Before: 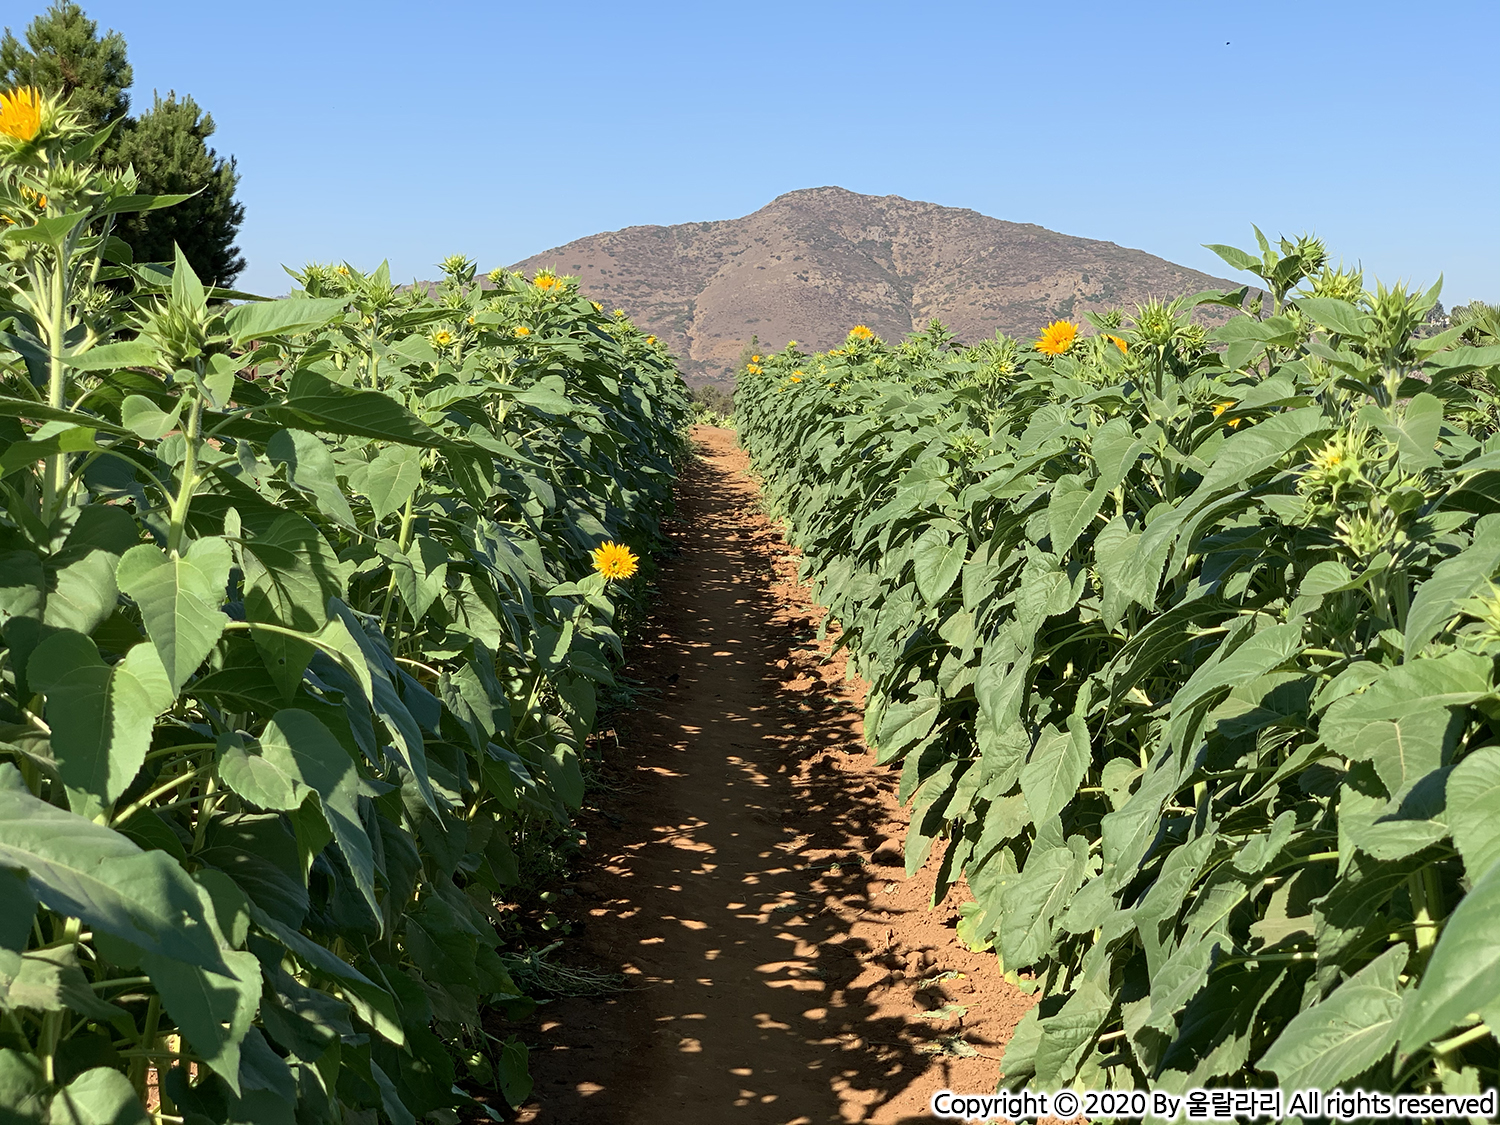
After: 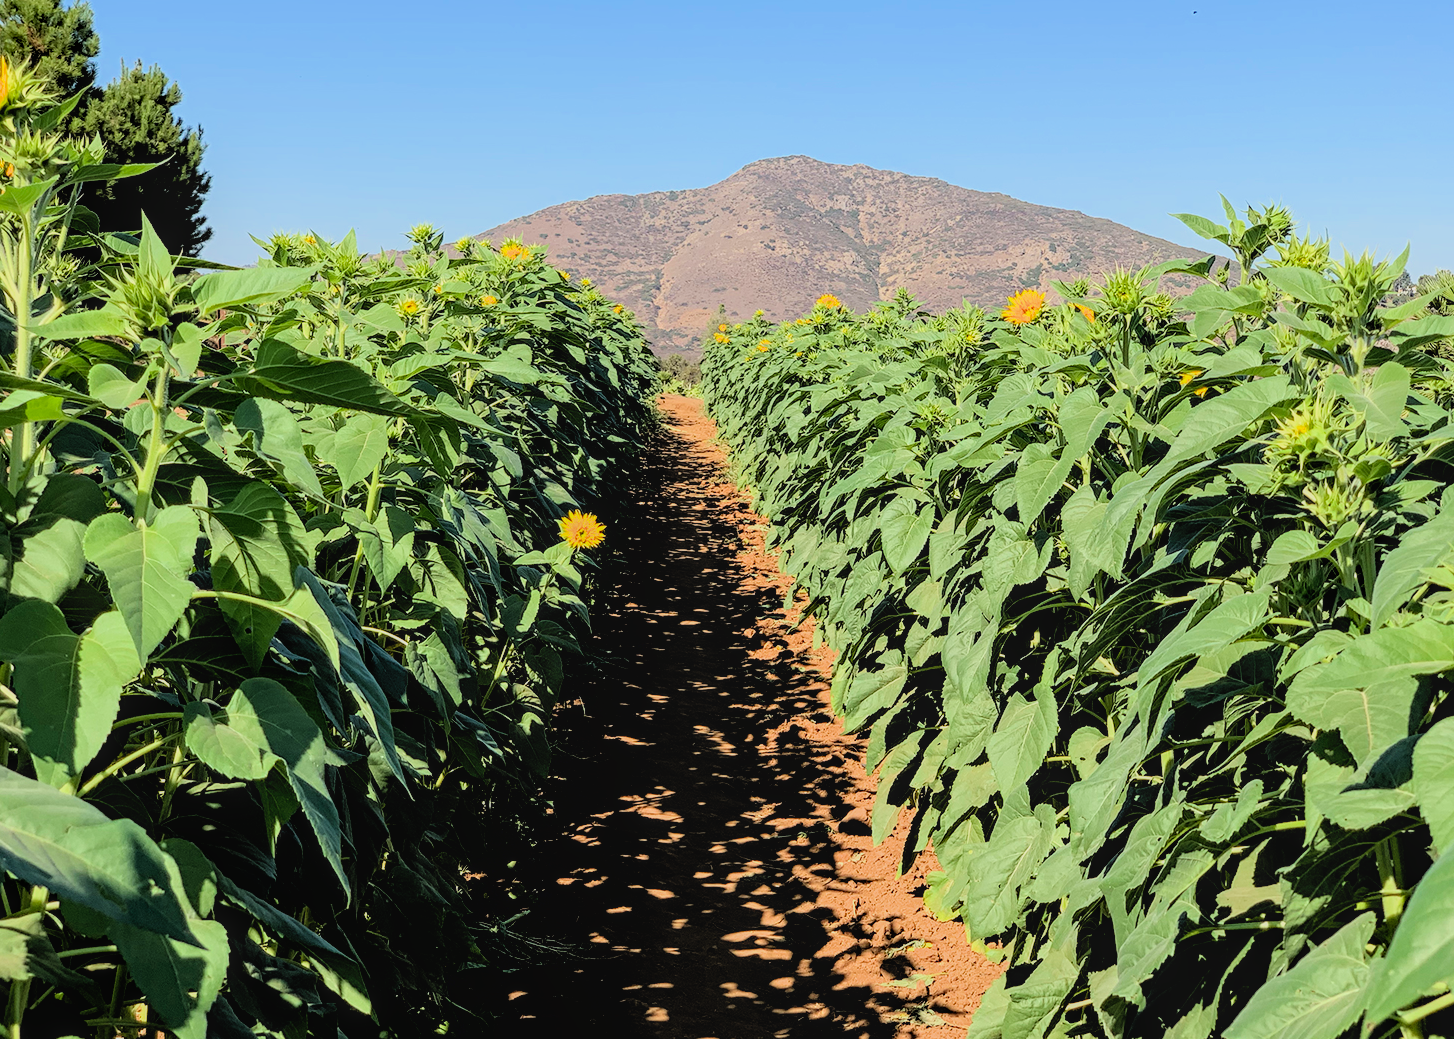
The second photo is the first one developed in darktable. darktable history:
local contrast: detail 114%
crop: left 2.232%, top 2.775%, right 0.824%, bottom 4.843%
exposure: exposure 0.642 EV, compensate exposure bias true, compensate highlight preservation false
filmic rgb: black relative exposure -2.9 EV, white relative exposure 4.56 EV, threshold 2.99 EV, hardness 1.77, contrast 1.244, color science v6 (2022), enable highlight reconstruction true
